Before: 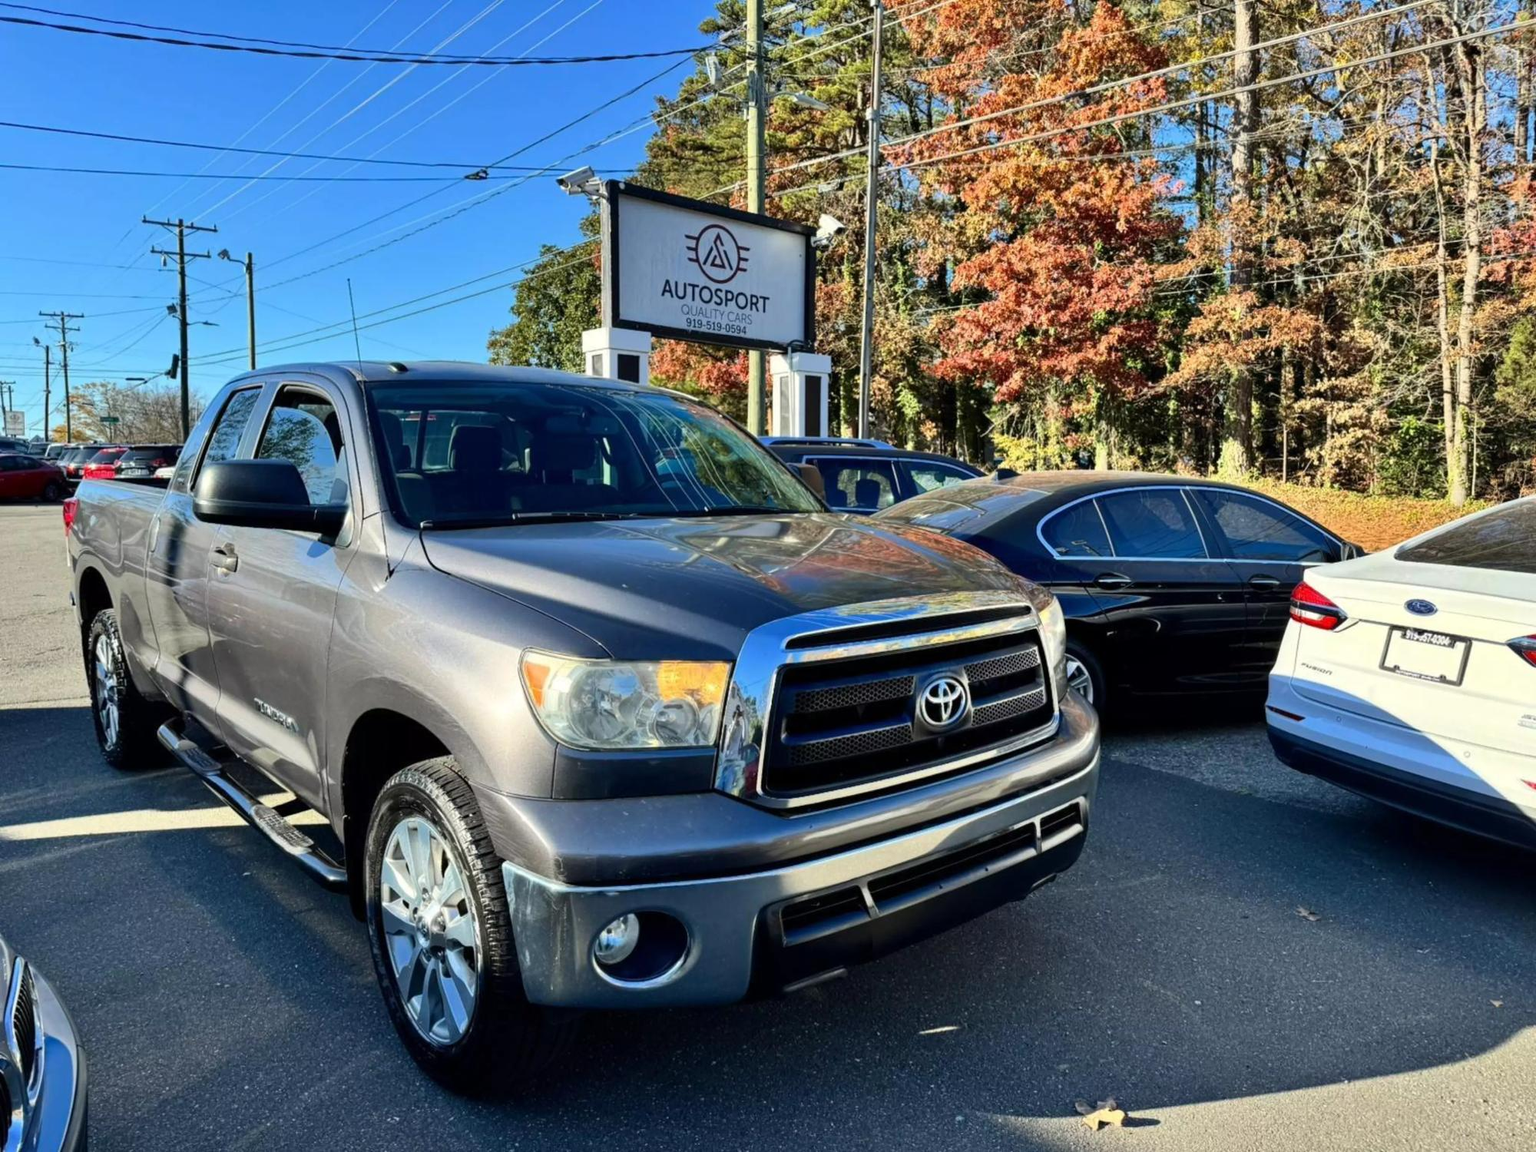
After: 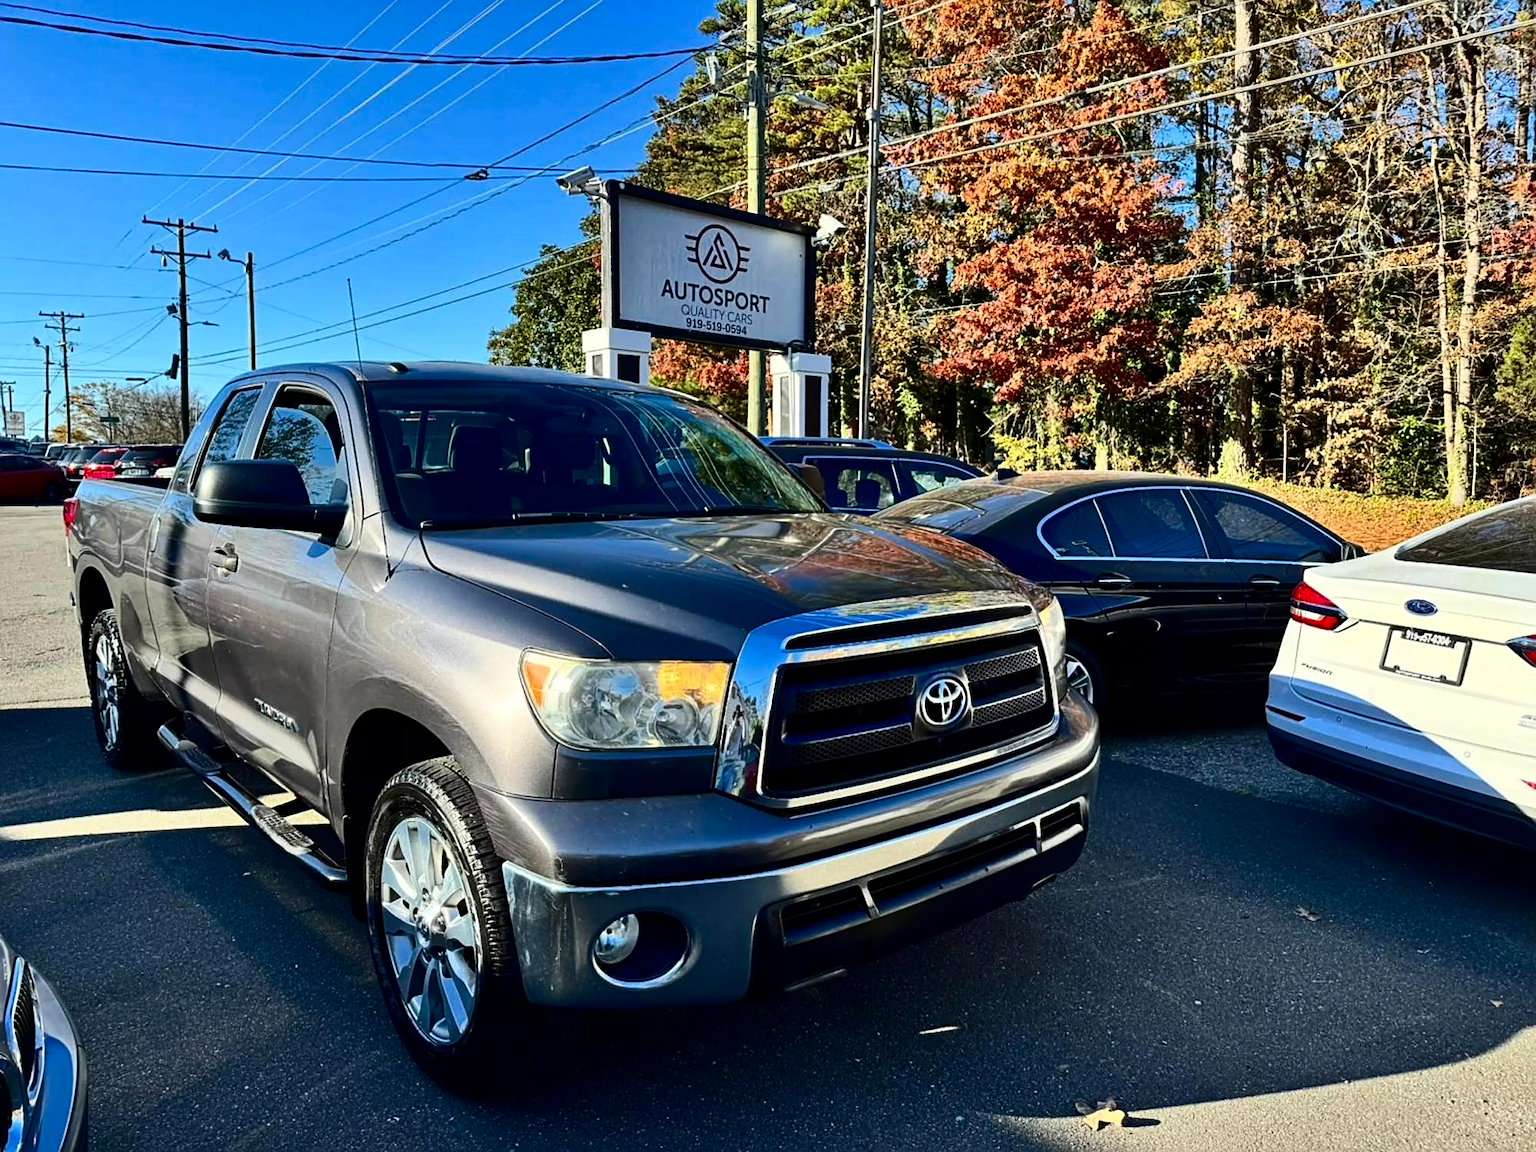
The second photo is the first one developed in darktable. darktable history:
sharpen: on, module defaults
contrast brightness saturation: contrast 0.197, brightness -0.107, saturation 0.099
